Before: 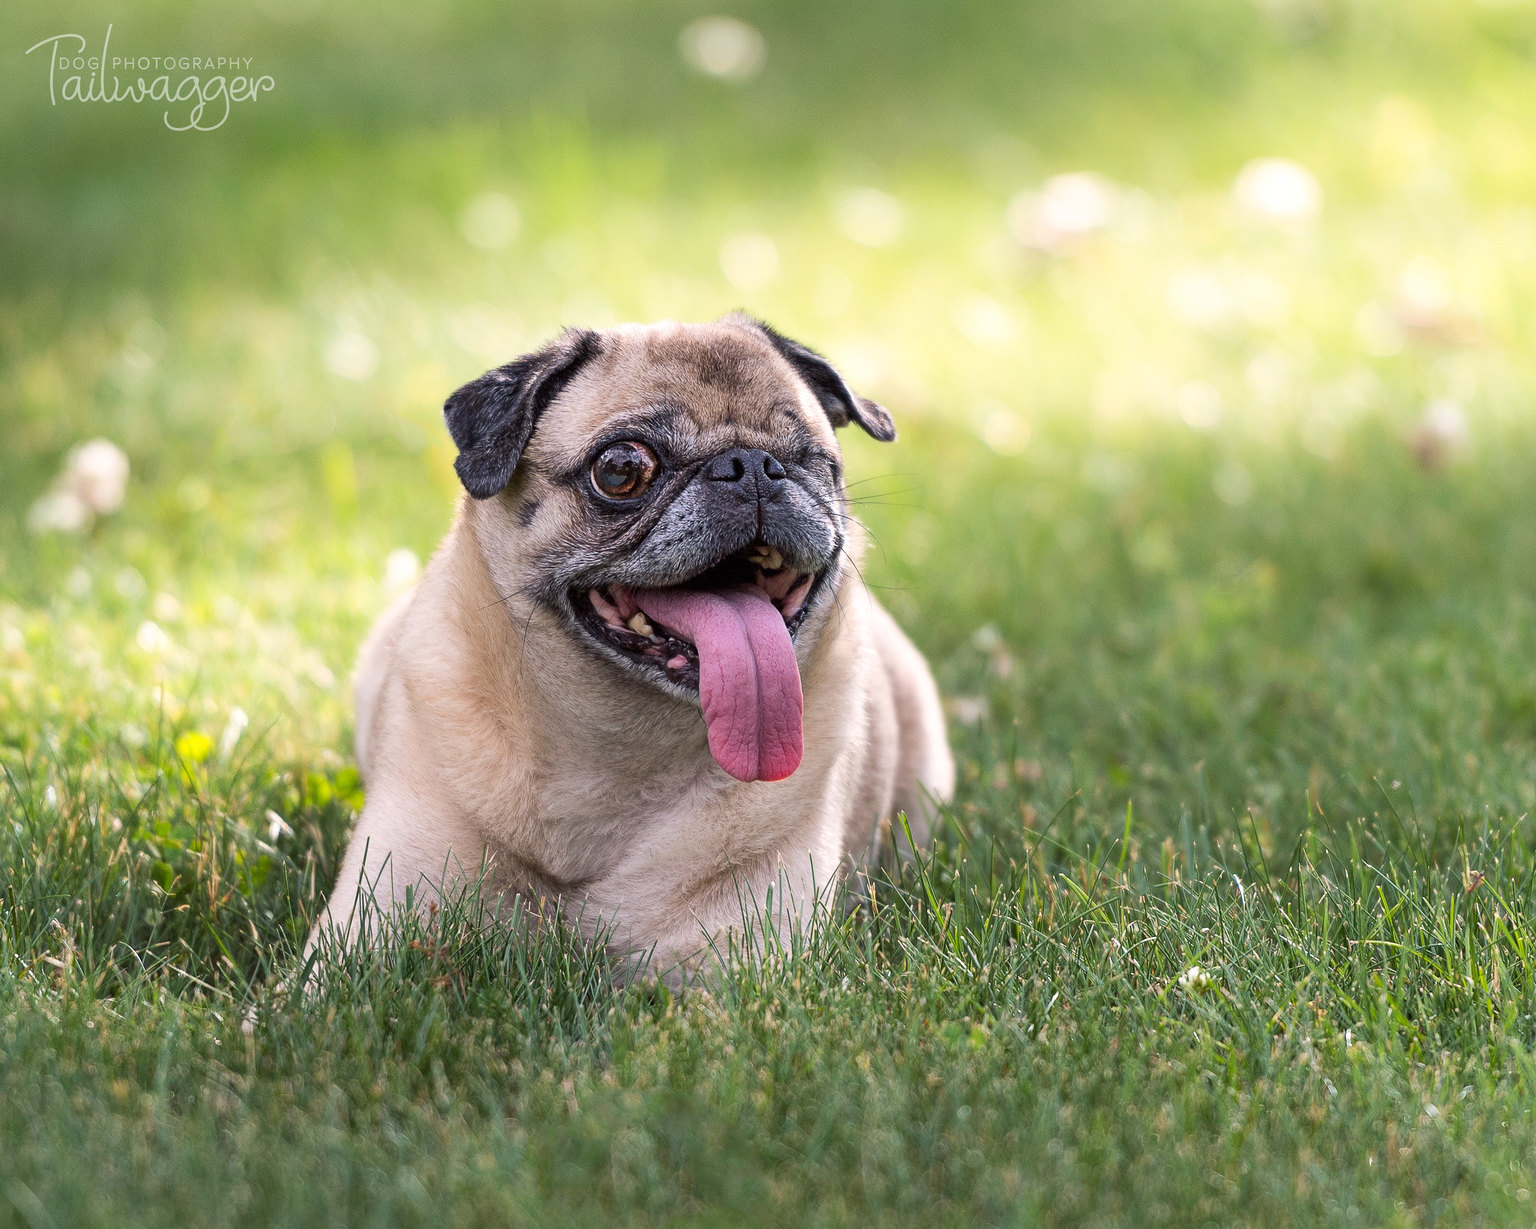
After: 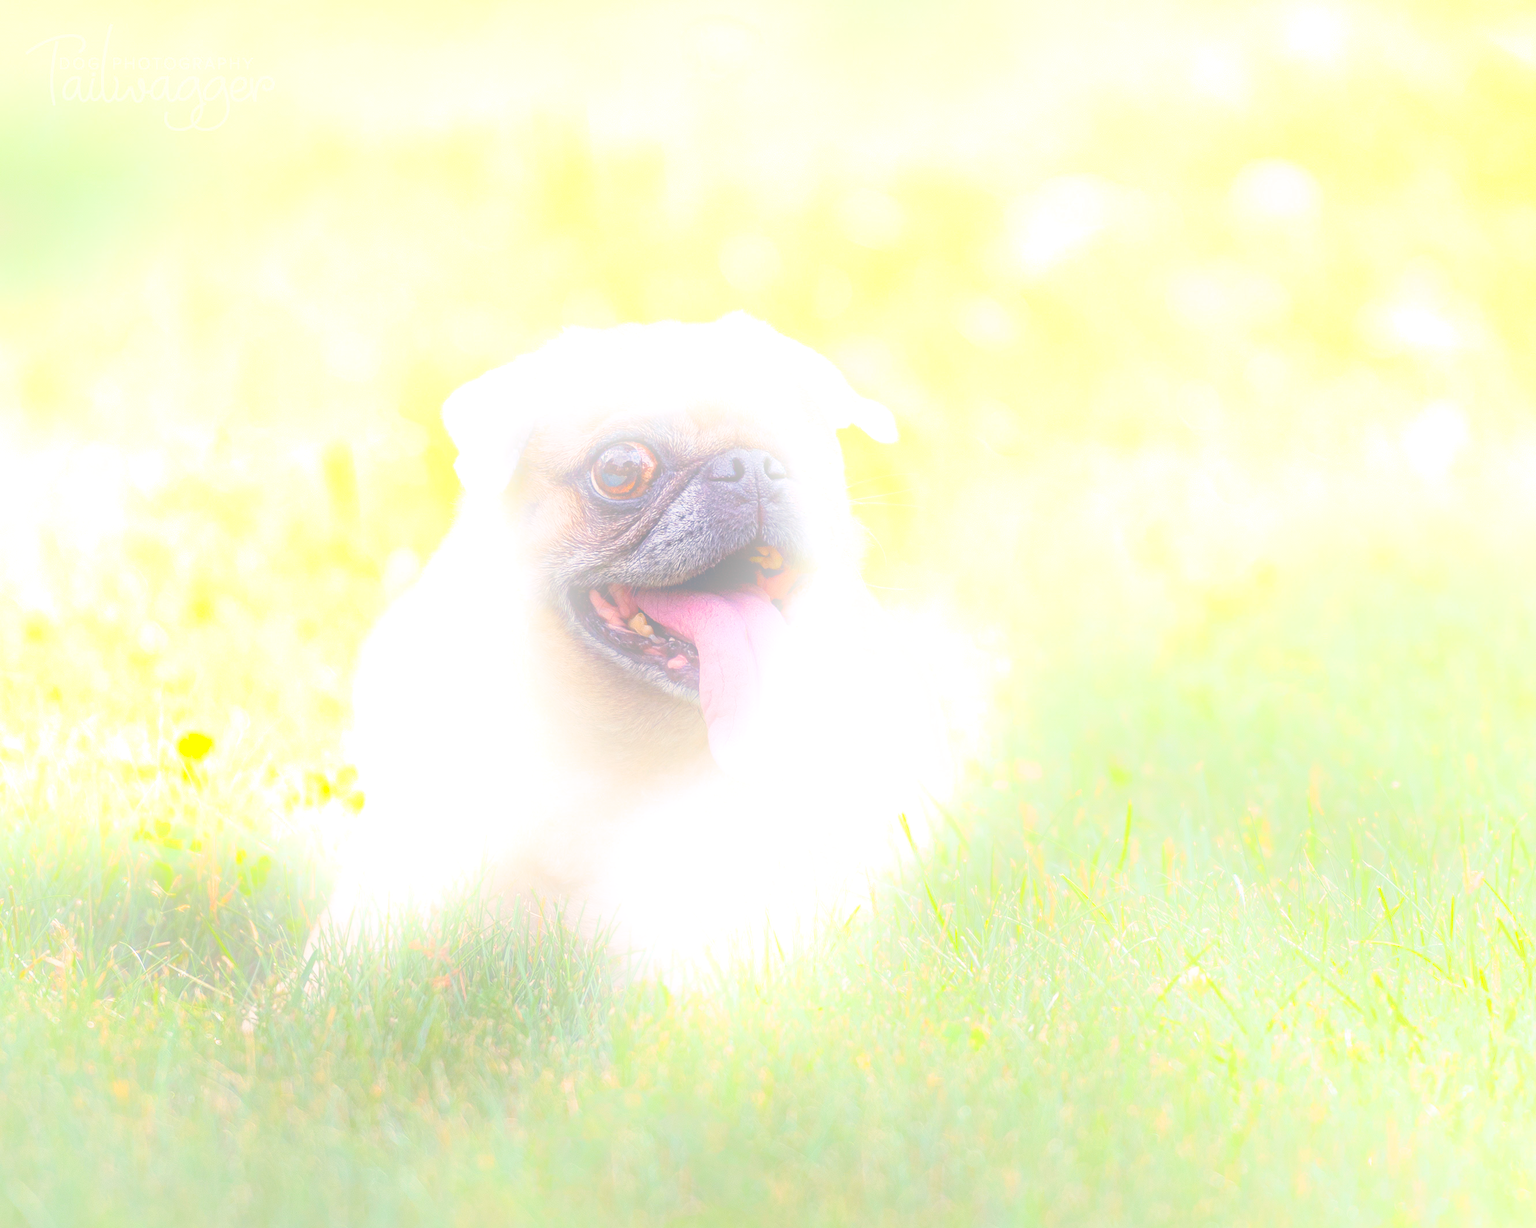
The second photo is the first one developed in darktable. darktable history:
contrast brightness saturation: saturation 0.13
color correction: highlights a* 3.84, highlights b* 5.07
haze removal: compatibility mode true, adaptive false
tone equalizer: on, module defaults
split-toning: shadows › hue 226.8°, shadows › saturation 0.84
bloom: size 25%, threshold 5%, strength 90%
